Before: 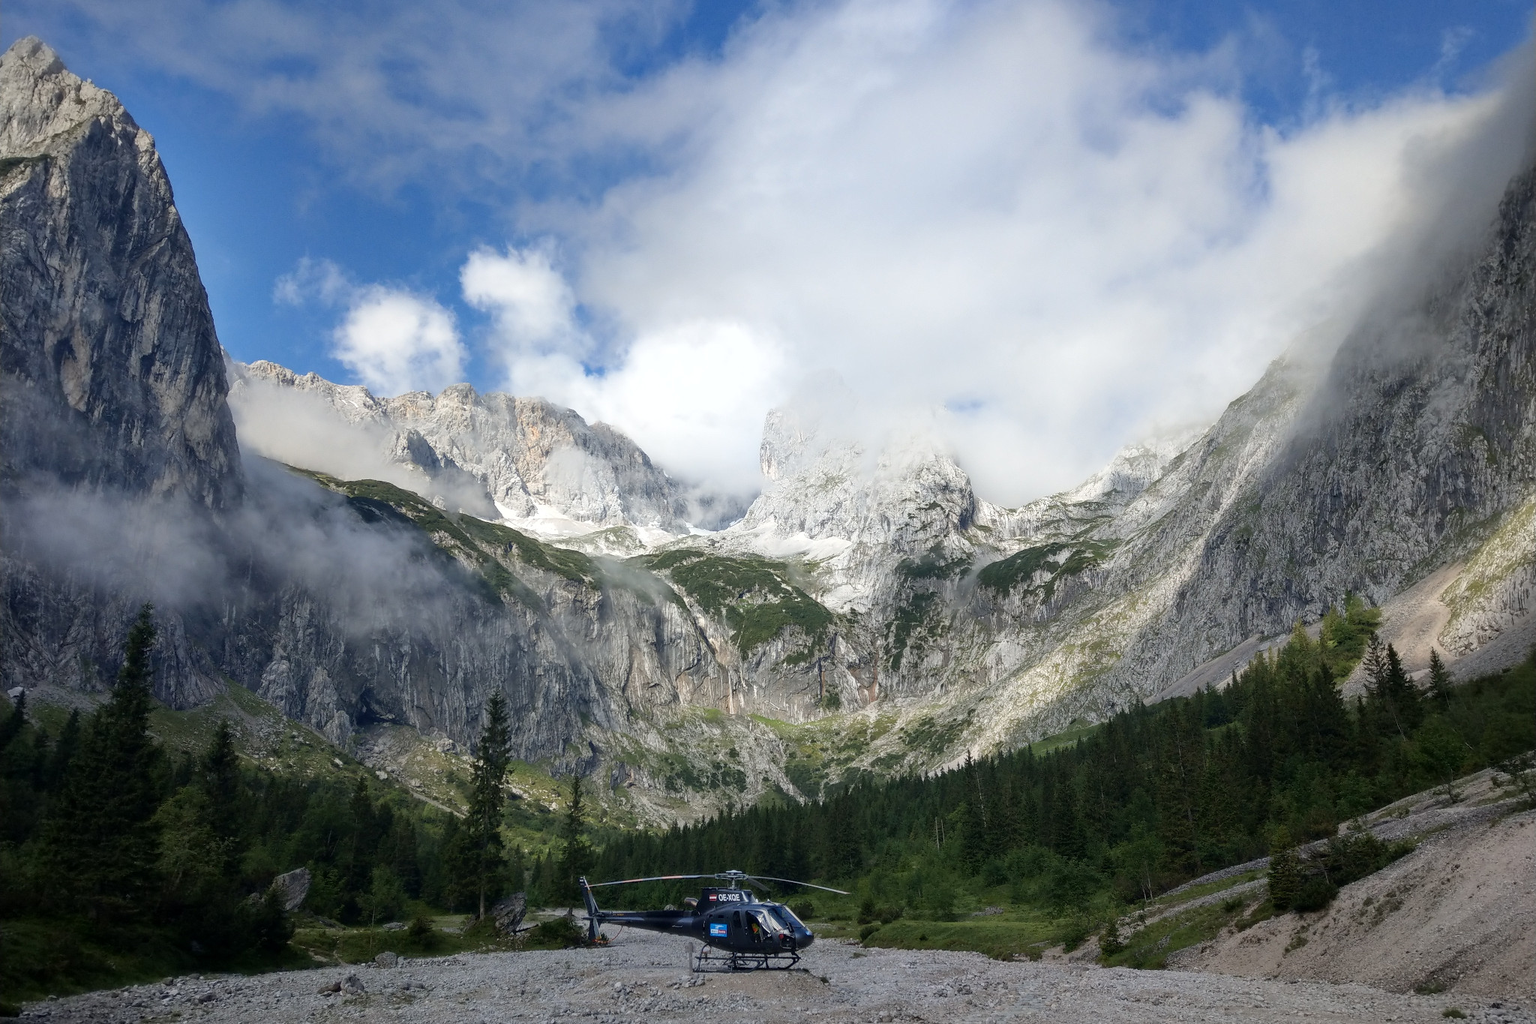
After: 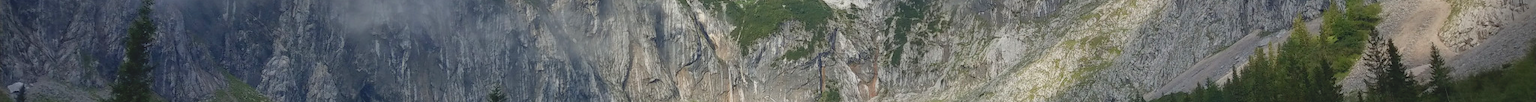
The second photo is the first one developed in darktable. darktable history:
crop and rotate: top 59.084%, bottom 30.916%
contrast brightness saturation: contrast -0.19, saturation 0.19
